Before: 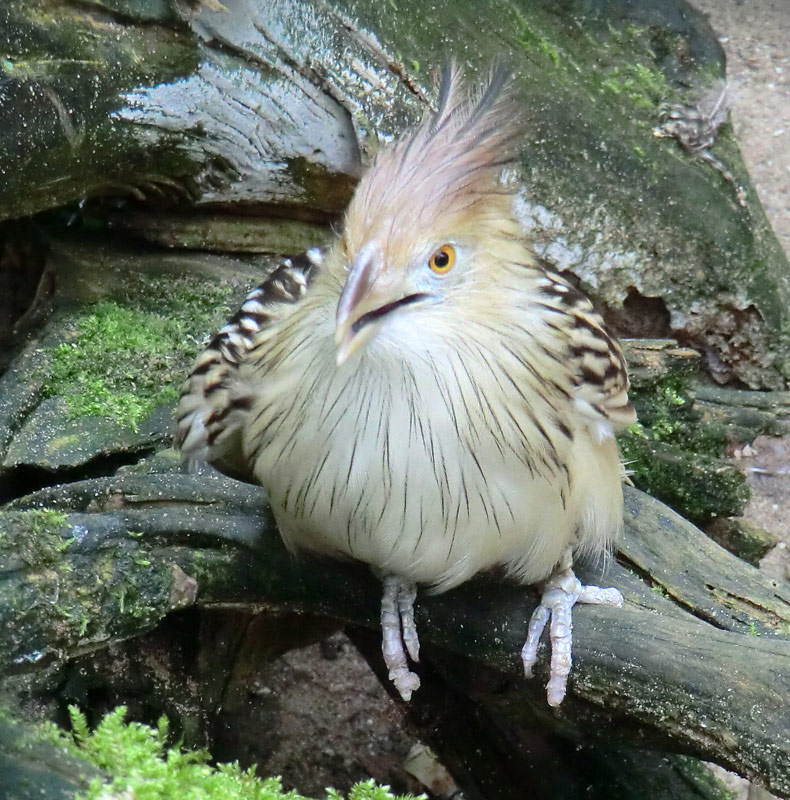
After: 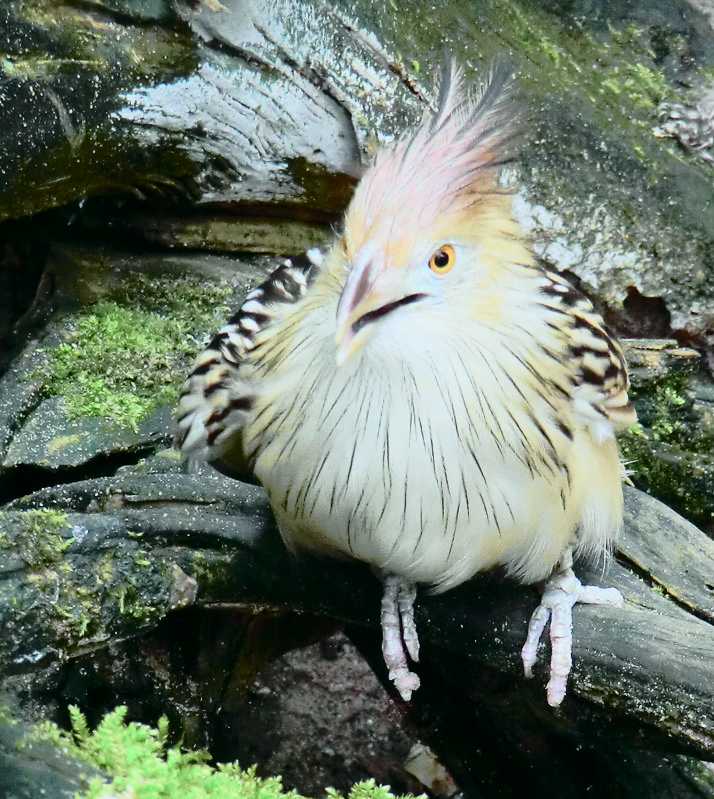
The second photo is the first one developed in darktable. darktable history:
crop: right 9.498%, bottom 0.034%
tone curve: curves: ch0 [(0, 0) (0.081, 0.044) (0.192, 0.125) (0.283, 0.238) (0.416, 0.449) (0.495, 0.524) (0.661, 0.756) (0.788, 0.87) (1, 0.951)]; ch1 [(0, 0) (0.161, 0.092) (0.35, 0.33) (0.392, 0.392) (0.427, 0.426) (0.479, 0.472) (0.505, 0.497) (0.521, 0.524) (0.567, 0.56) (0.583, 0.592) (0.625, 0.627) (0.678, 0.733) (1, 1)]; ch2 [(0, 0) (0.346, 0.362) (0.404, 0.427) (0.502, 0.499) (0.531, 0.523) (0.544, 0.561) (0.58, 0.59) (0.629, 0.642) (0.717, 0.678) (1, 1)], color space Lab, independent channels, preserve colors none
